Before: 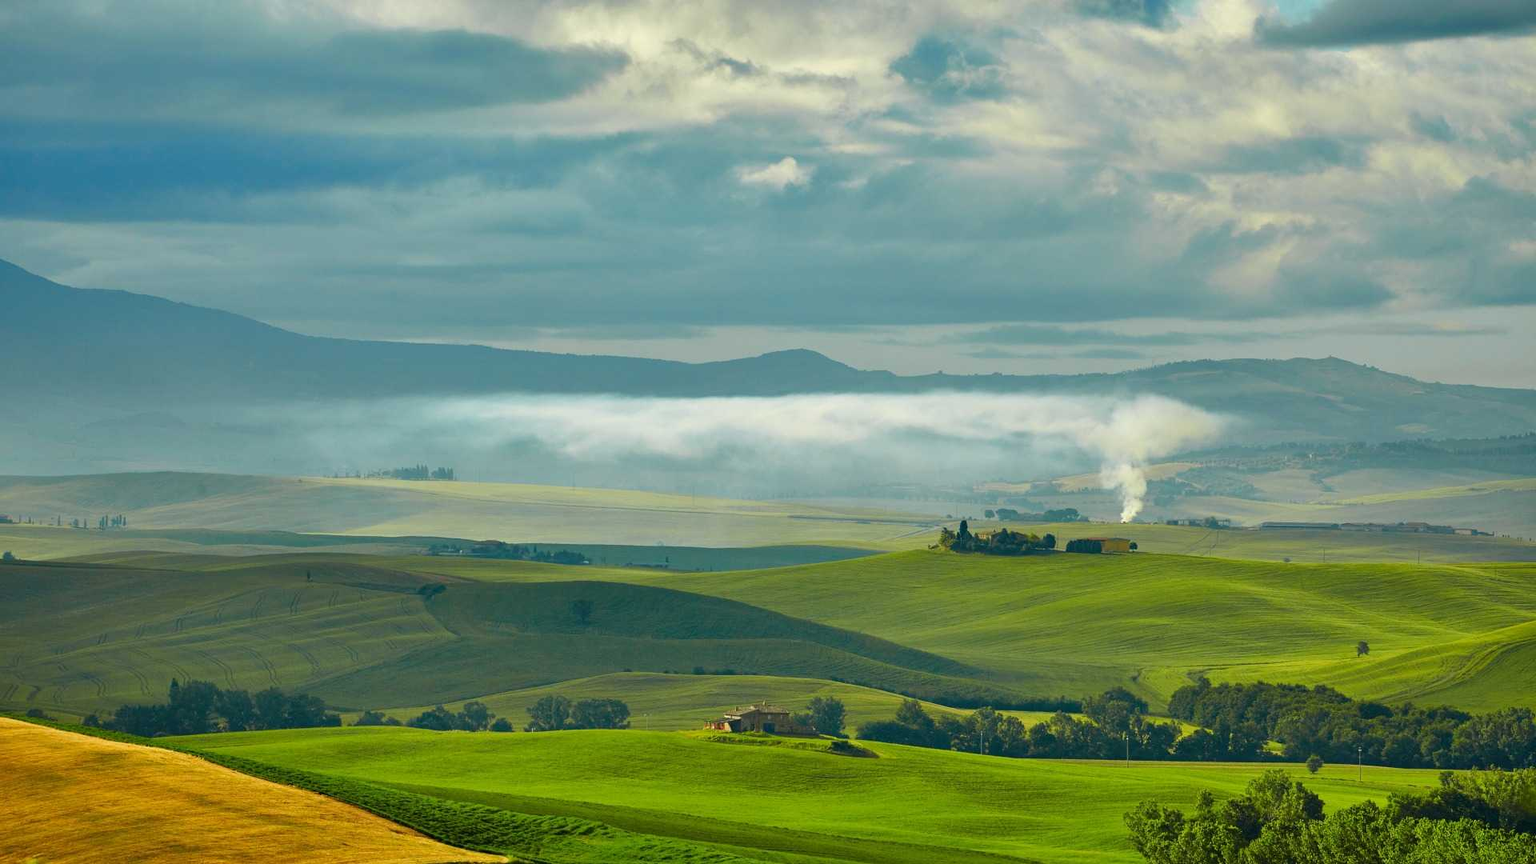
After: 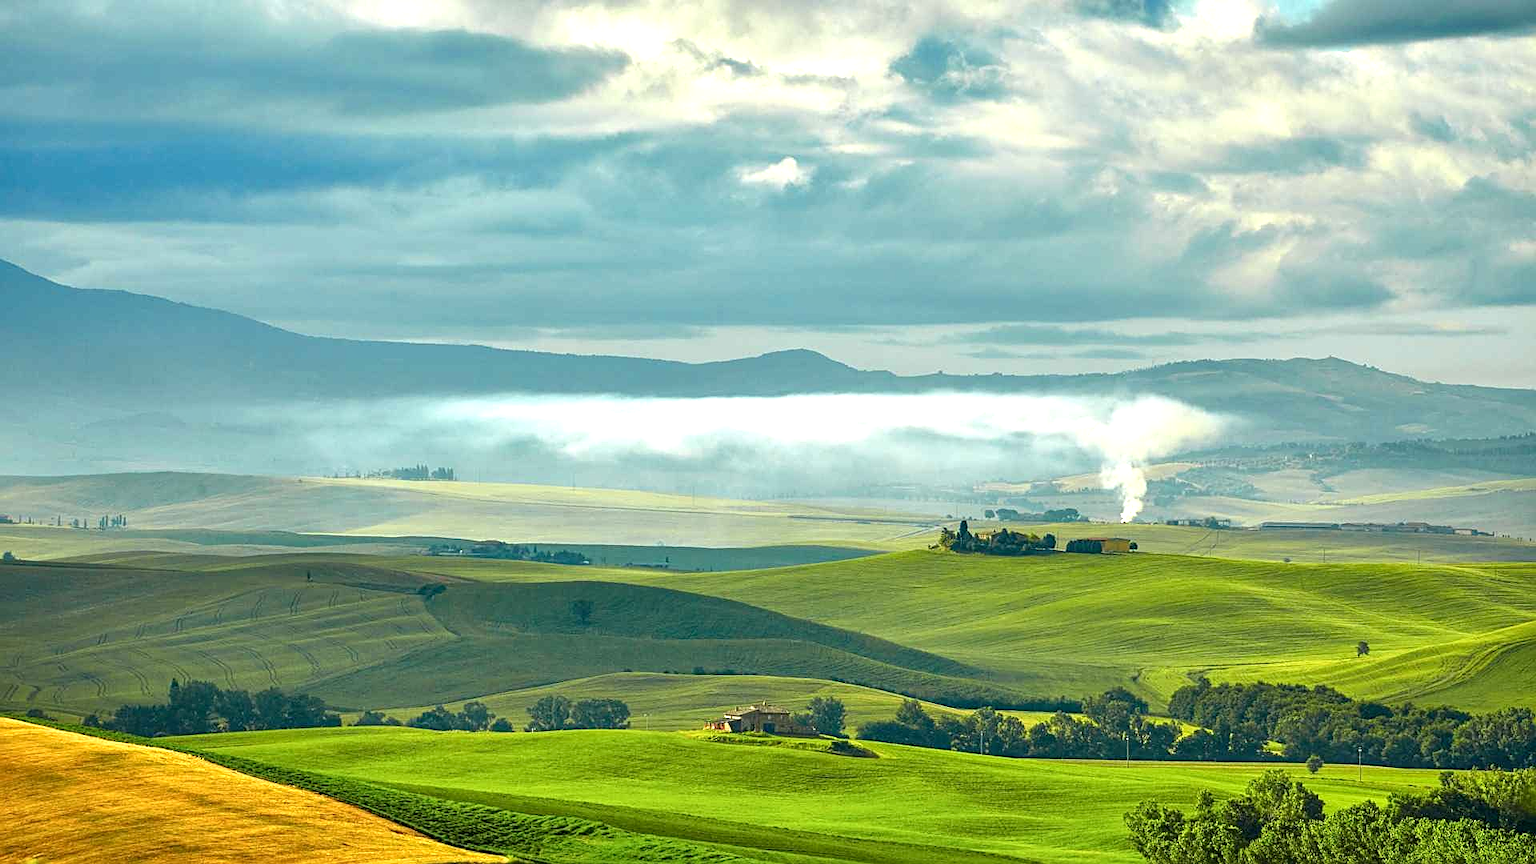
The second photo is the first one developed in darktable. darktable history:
exposure: black level correction 0, exposure 0.697 EV, compensate highlight preservation false
local contrast: detail 130%
sharpen: on, module defaults
